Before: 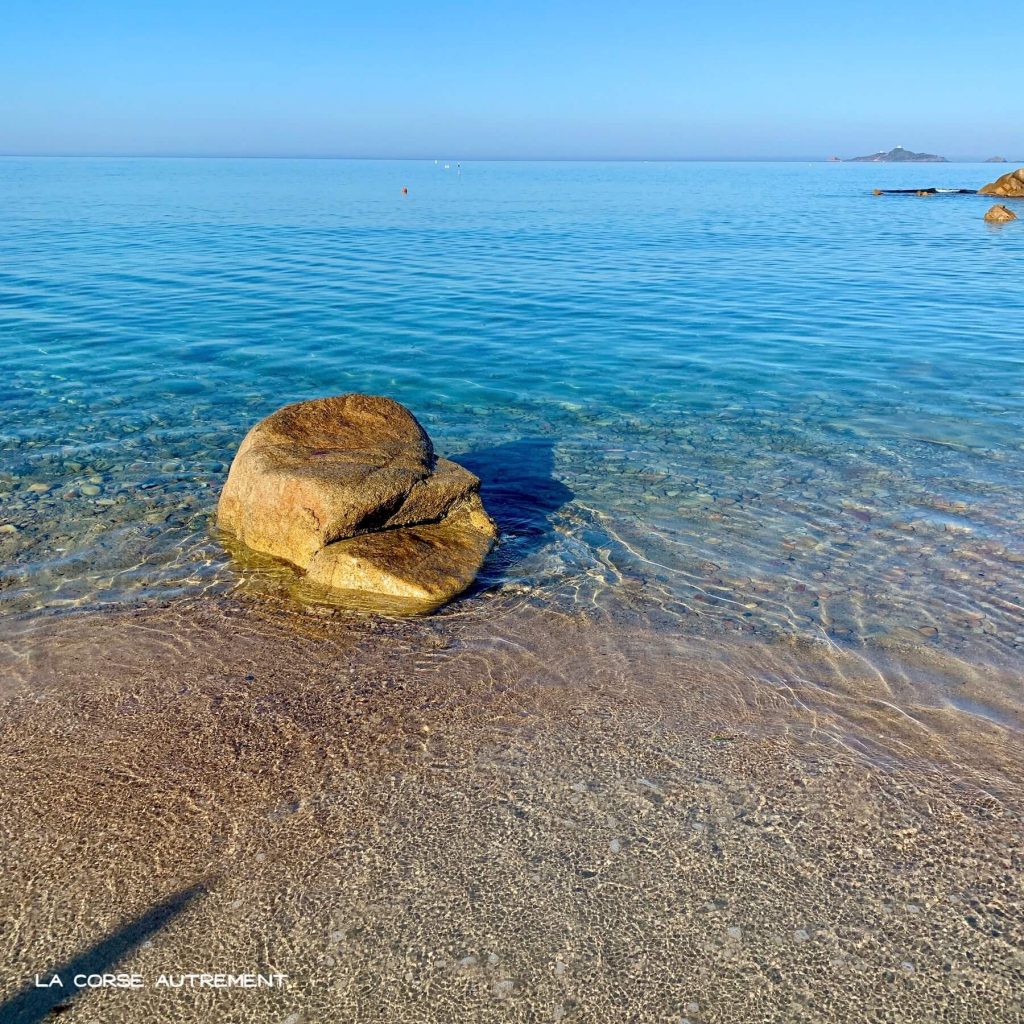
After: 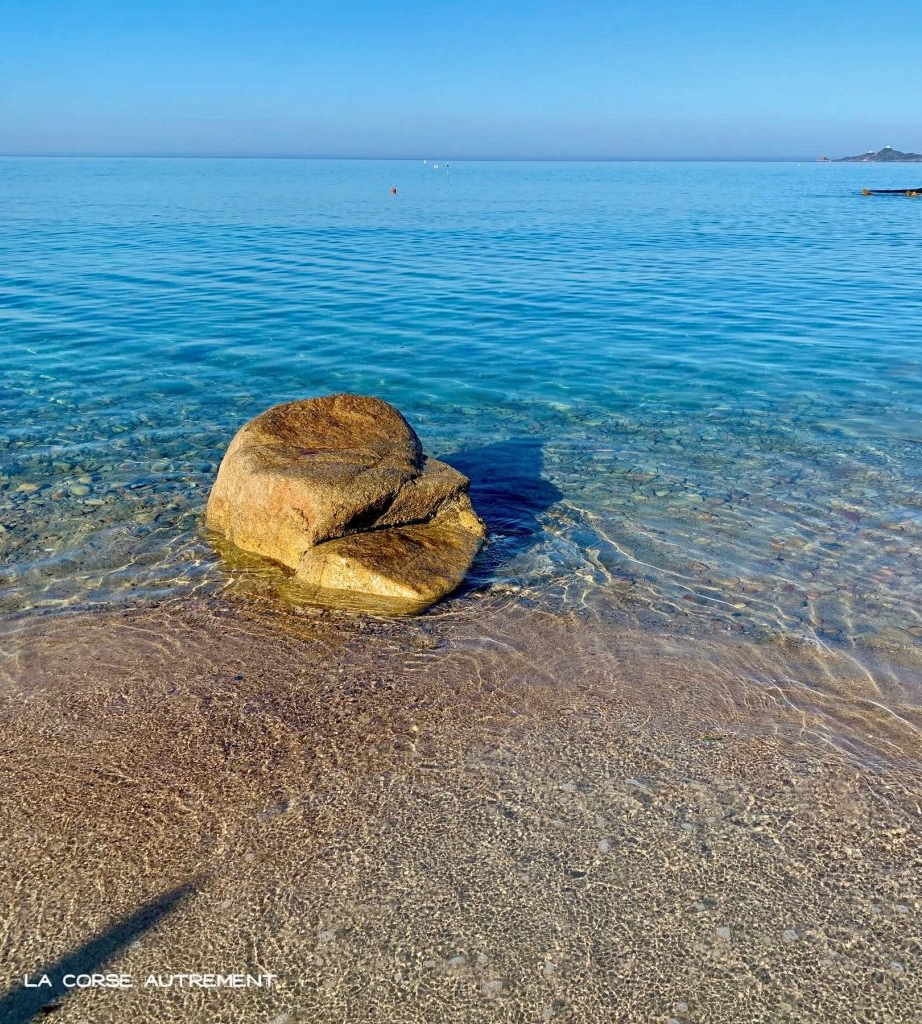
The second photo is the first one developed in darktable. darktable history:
crop and rotate: left 1.088%, right 8.807%
shadows and highlights: white point adjustment 0.05, highlights color adjustment 55.9%, soften with gaussian
